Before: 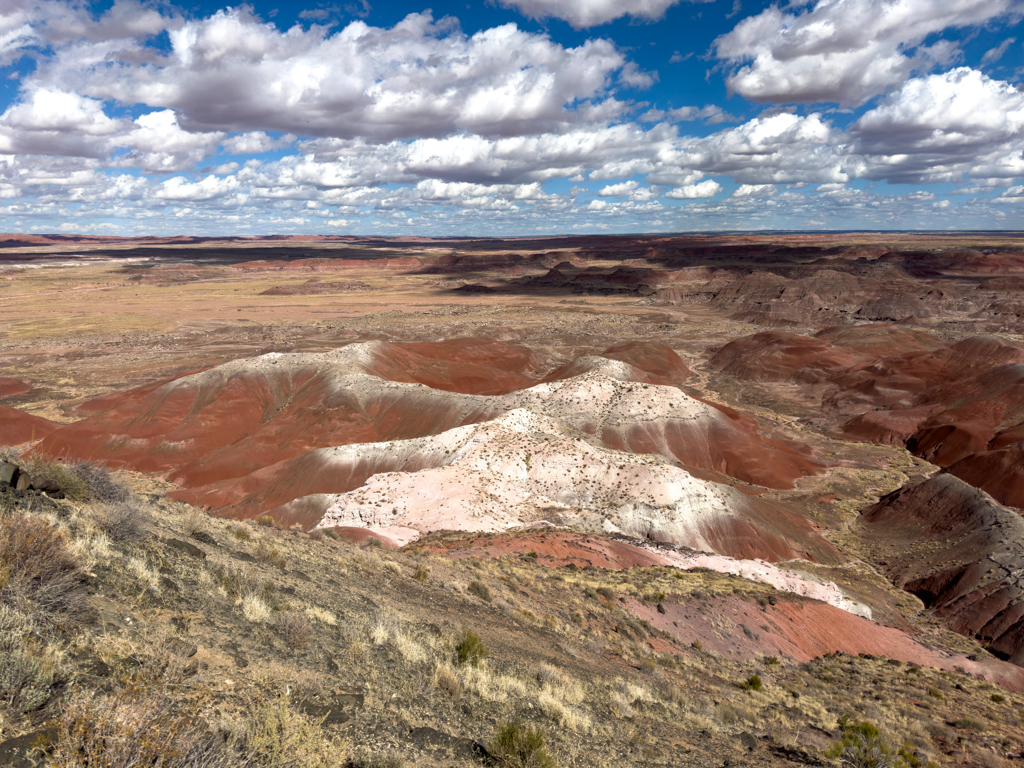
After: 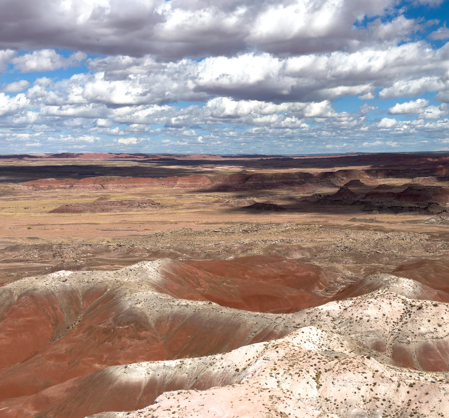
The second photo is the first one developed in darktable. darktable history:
crop: left 20.566%, top 10.769%, right 35.565%, bottom 34.681%
